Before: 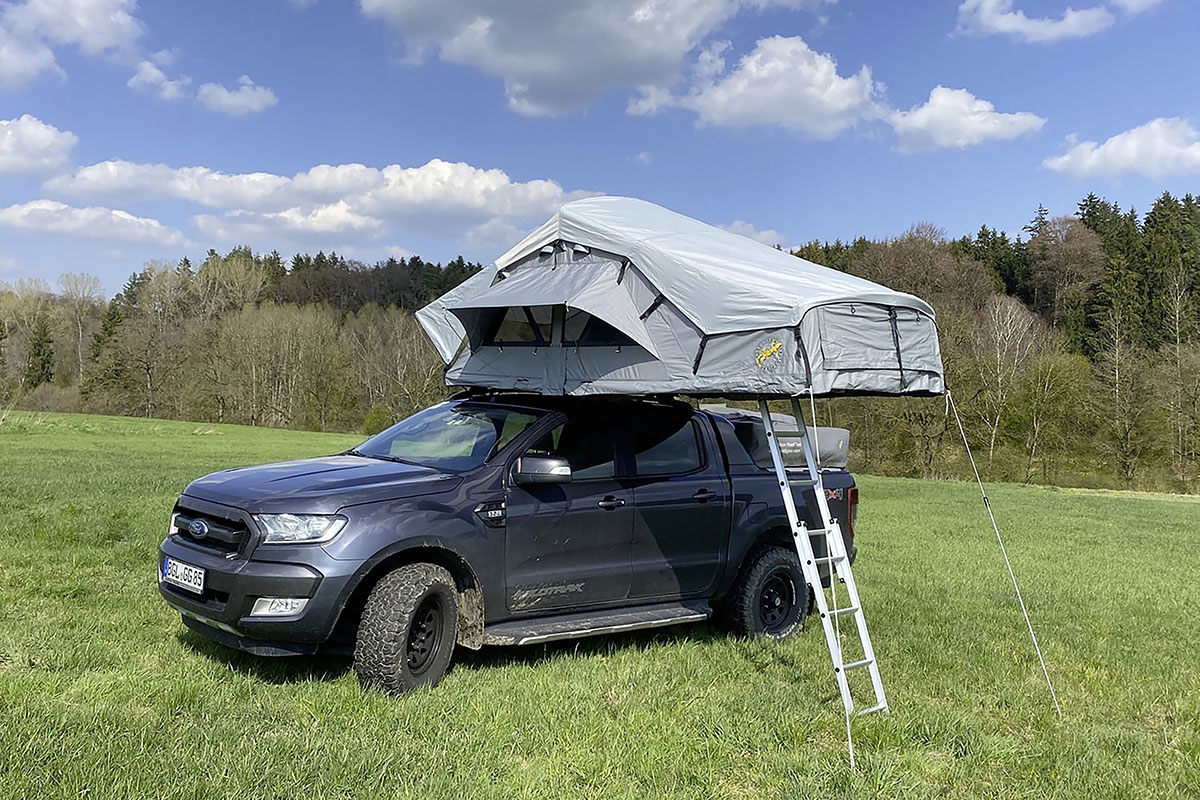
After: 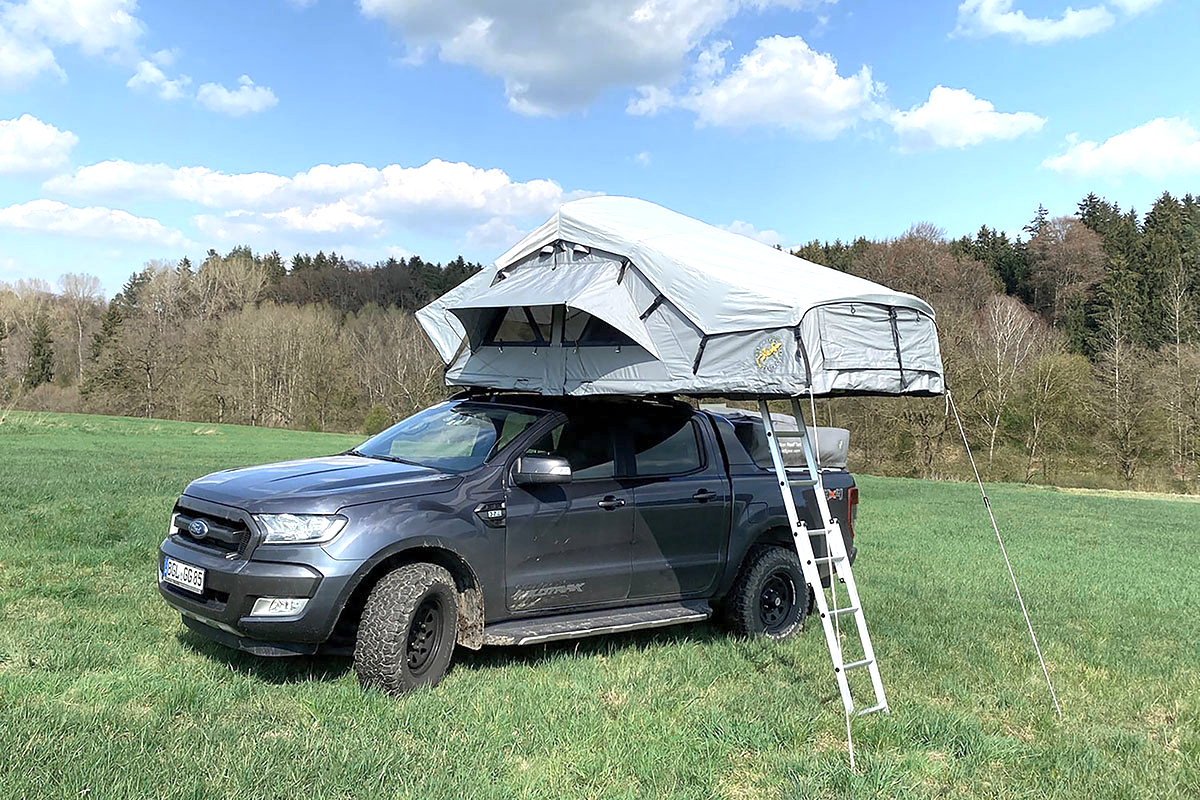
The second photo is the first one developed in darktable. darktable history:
contrast brightness saturation: contrast 0.05, brightness 0.06, saturation 0.007
color calibration: illuminant same as pipeline (D50), adaptation XYZ, x 0.345, y 0.358, temperature 5022.99 K
exposure: black level correction 0.001, exposure 0.499 EV, compensate highlight preservation false
color zones: curves: ch0 [(0, 0.5) (0.125, 0.4) (0.25, 0.5) (0.375, 0.4) (0.5, 0.4) (0.625, 0.6) (0.75, 0.6) (0.875, 0.5)]; ch1 [(0, 0.35) (0.125, 0.45) (0.25, 0.35) (0.375, 0.35) (0.5, 0.35) (0.625, 0.35) (0.75, 0.45) (0.875, 0.35)]; ch2 [(0, 0.6) (0.125, 0.5) (0.25, 0.5) (0.375, 0.6) (0.5, 0.6) (0.625, 0.5) (0.75, 0.5) (0.875, 0.5)]
